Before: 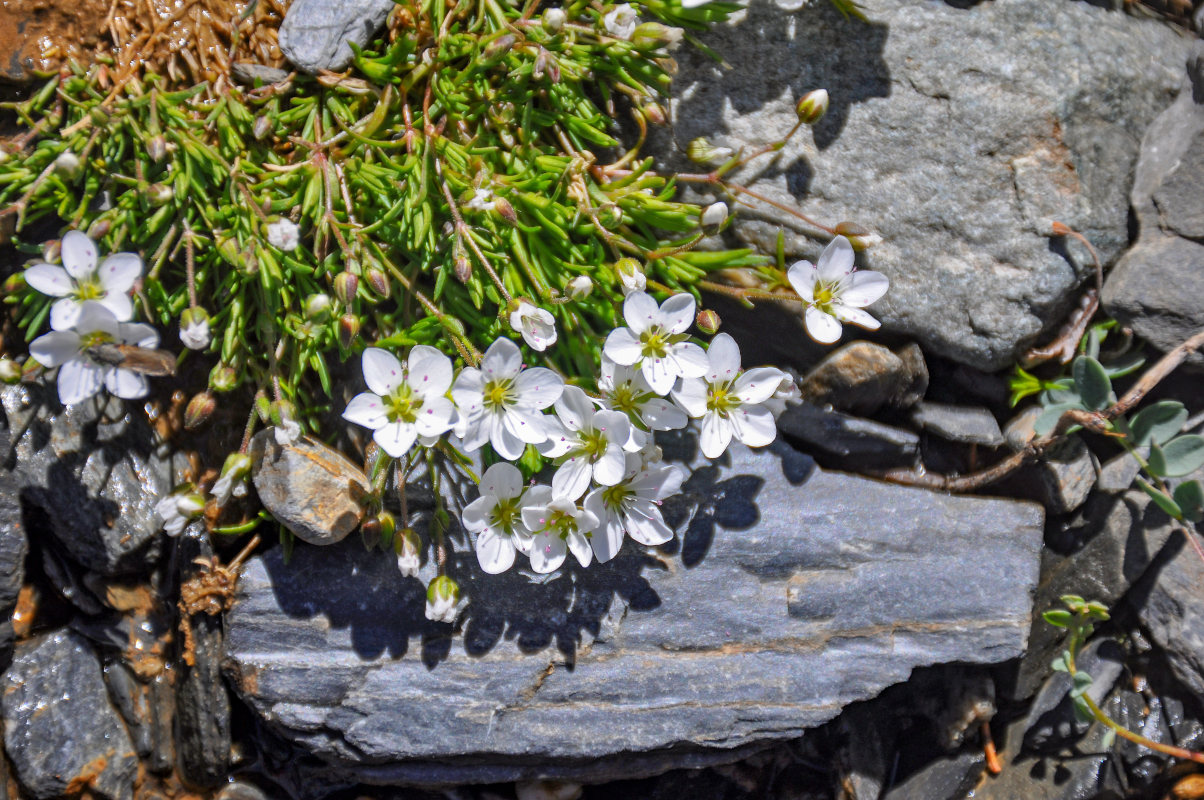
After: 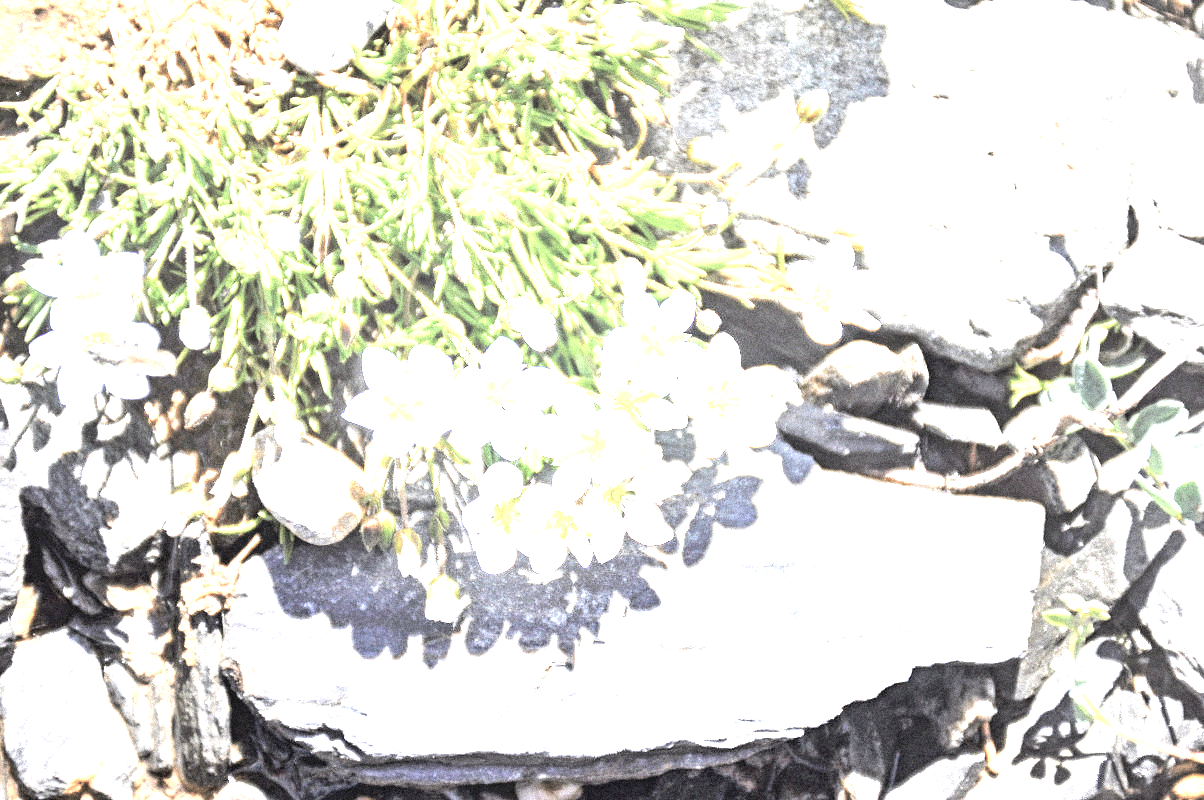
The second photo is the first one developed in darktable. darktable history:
contrast equalizer: y [[0.439, 0.44, 0.442, 0.457, 0.493, 0.498], [0.5 ×6], [0.5 ×6], [0 ×6], [0 ×6]]
contrast brightness saturation: brightness 0.18, saturation -0.5
grain: strength 35%, mid-tones bias 0%
exposure: exposure 3 EV, compensate highlight preservation false
tone equalizer: -8 EV -0.75 EV, -7 EV -0.7 EV, -6 EV -0.6 EV, -5 EV -0.4 EV, -3 EV 0.4 EV, -2 EV 0.6 EV, -1 EV 0.7 EV, +0 EV 0.75 EV, edges refinement/feathering 500, mask exposure compensation -1.57 EV, preserve details no
